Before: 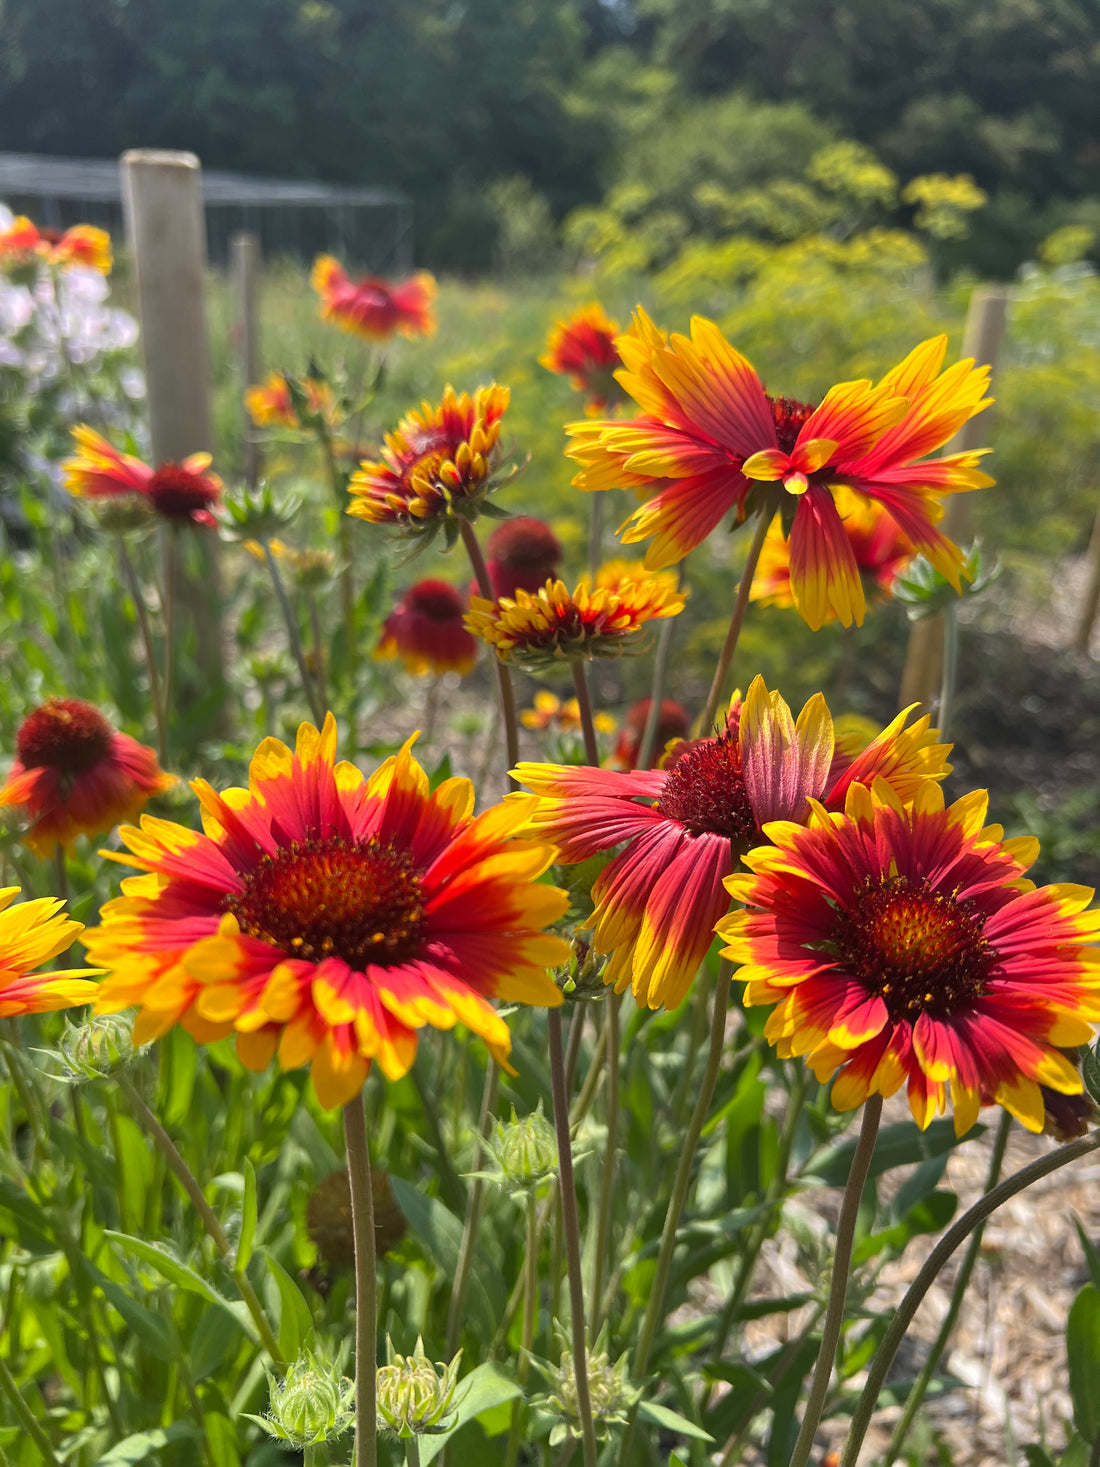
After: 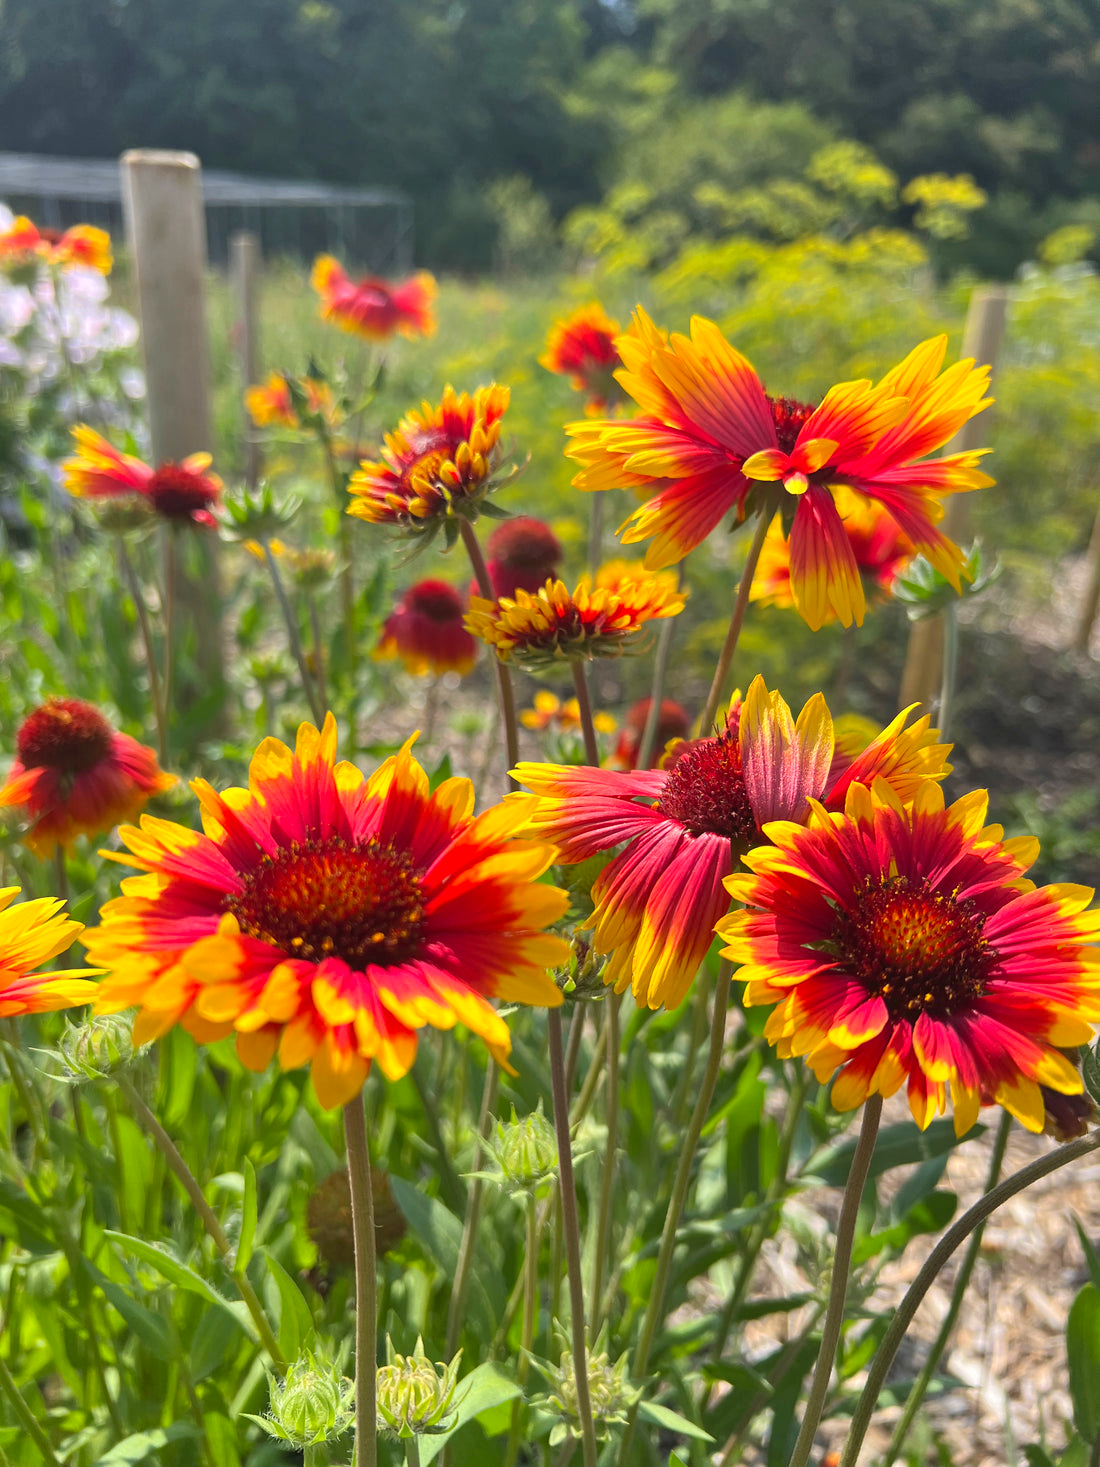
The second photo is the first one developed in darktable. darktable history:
contrast brightness saturation: contrast 0.072, brightness 0.082, saturation 0.177
